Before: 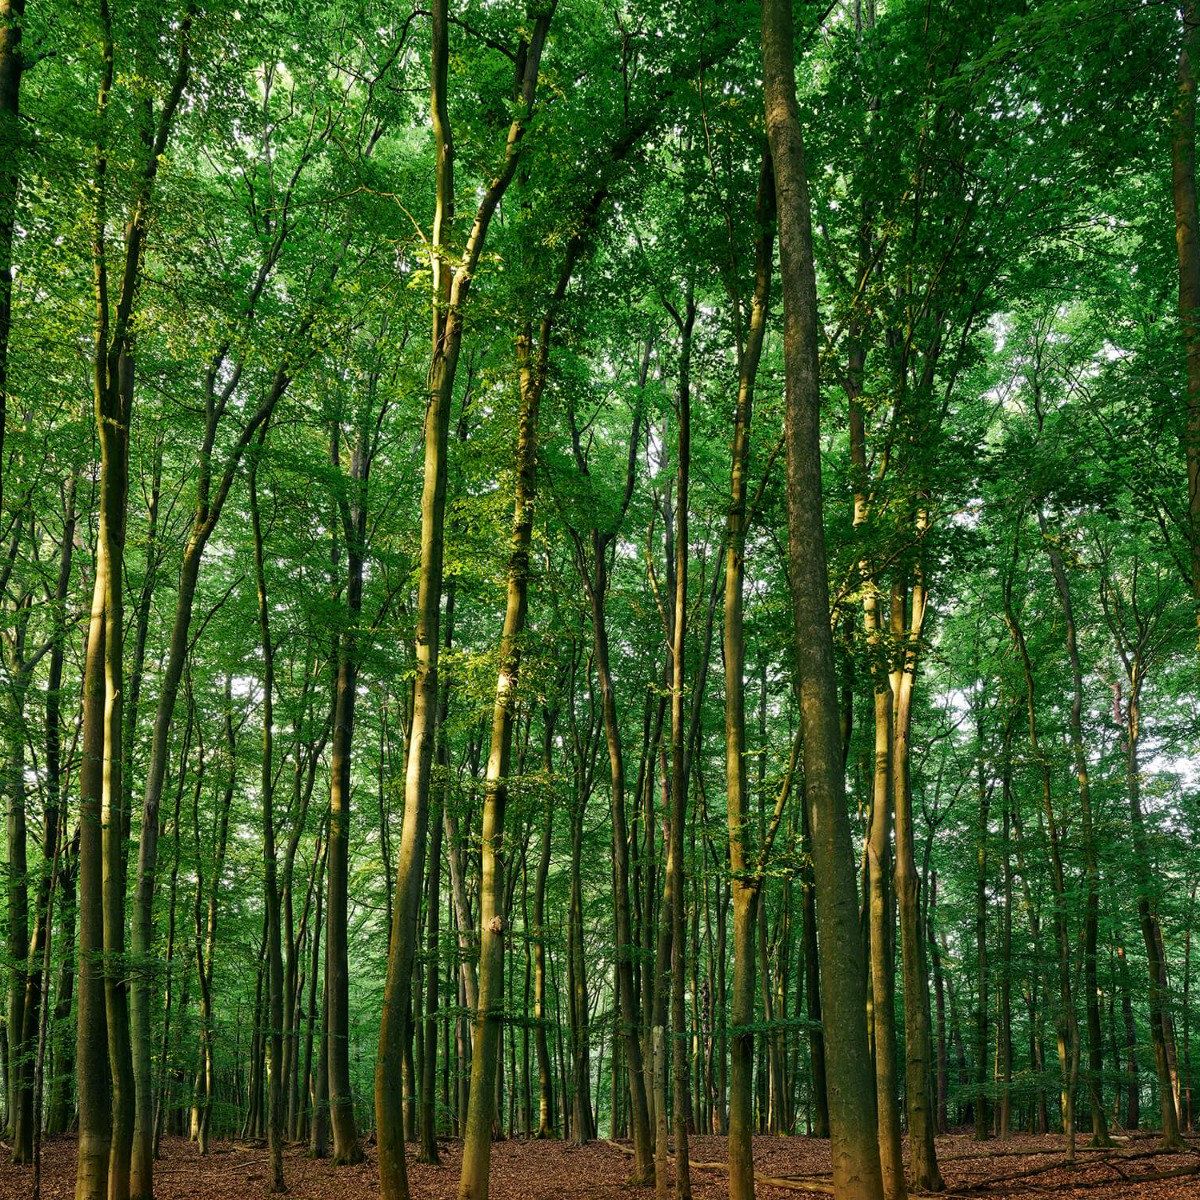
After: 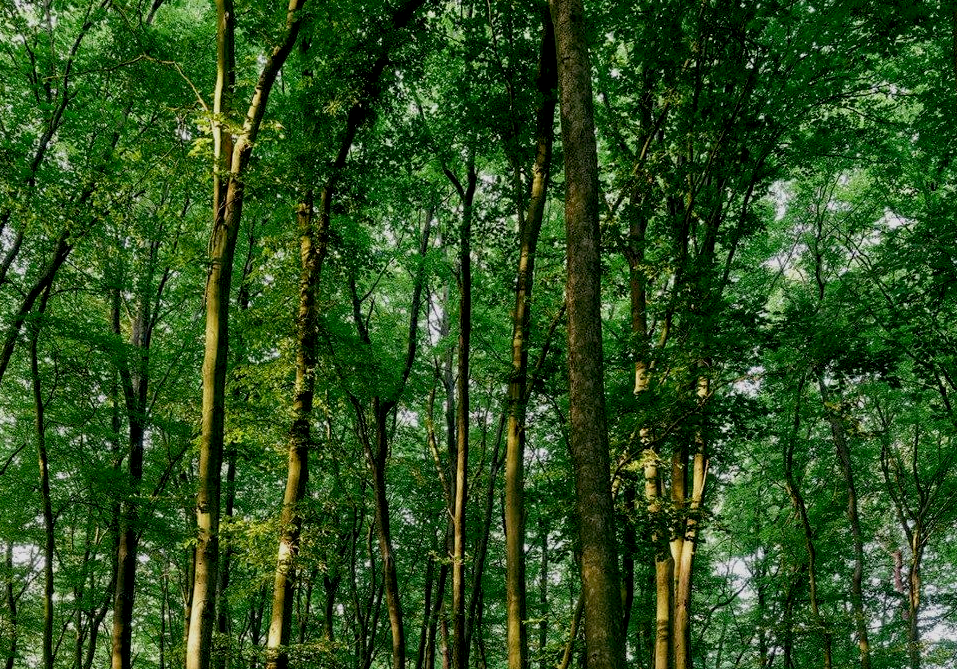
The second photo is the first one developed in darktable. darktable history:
crop: left 18.271%, top 11.081%, right 1.963%, bottom 33.118%
local contrast: highlights 104%, shadows 97%, detail 119%, midtone range 0.2
exposure: black level correction 0.011, exposure -0.481 EV, compensate exposure bias true, compensate highlight preservation false
